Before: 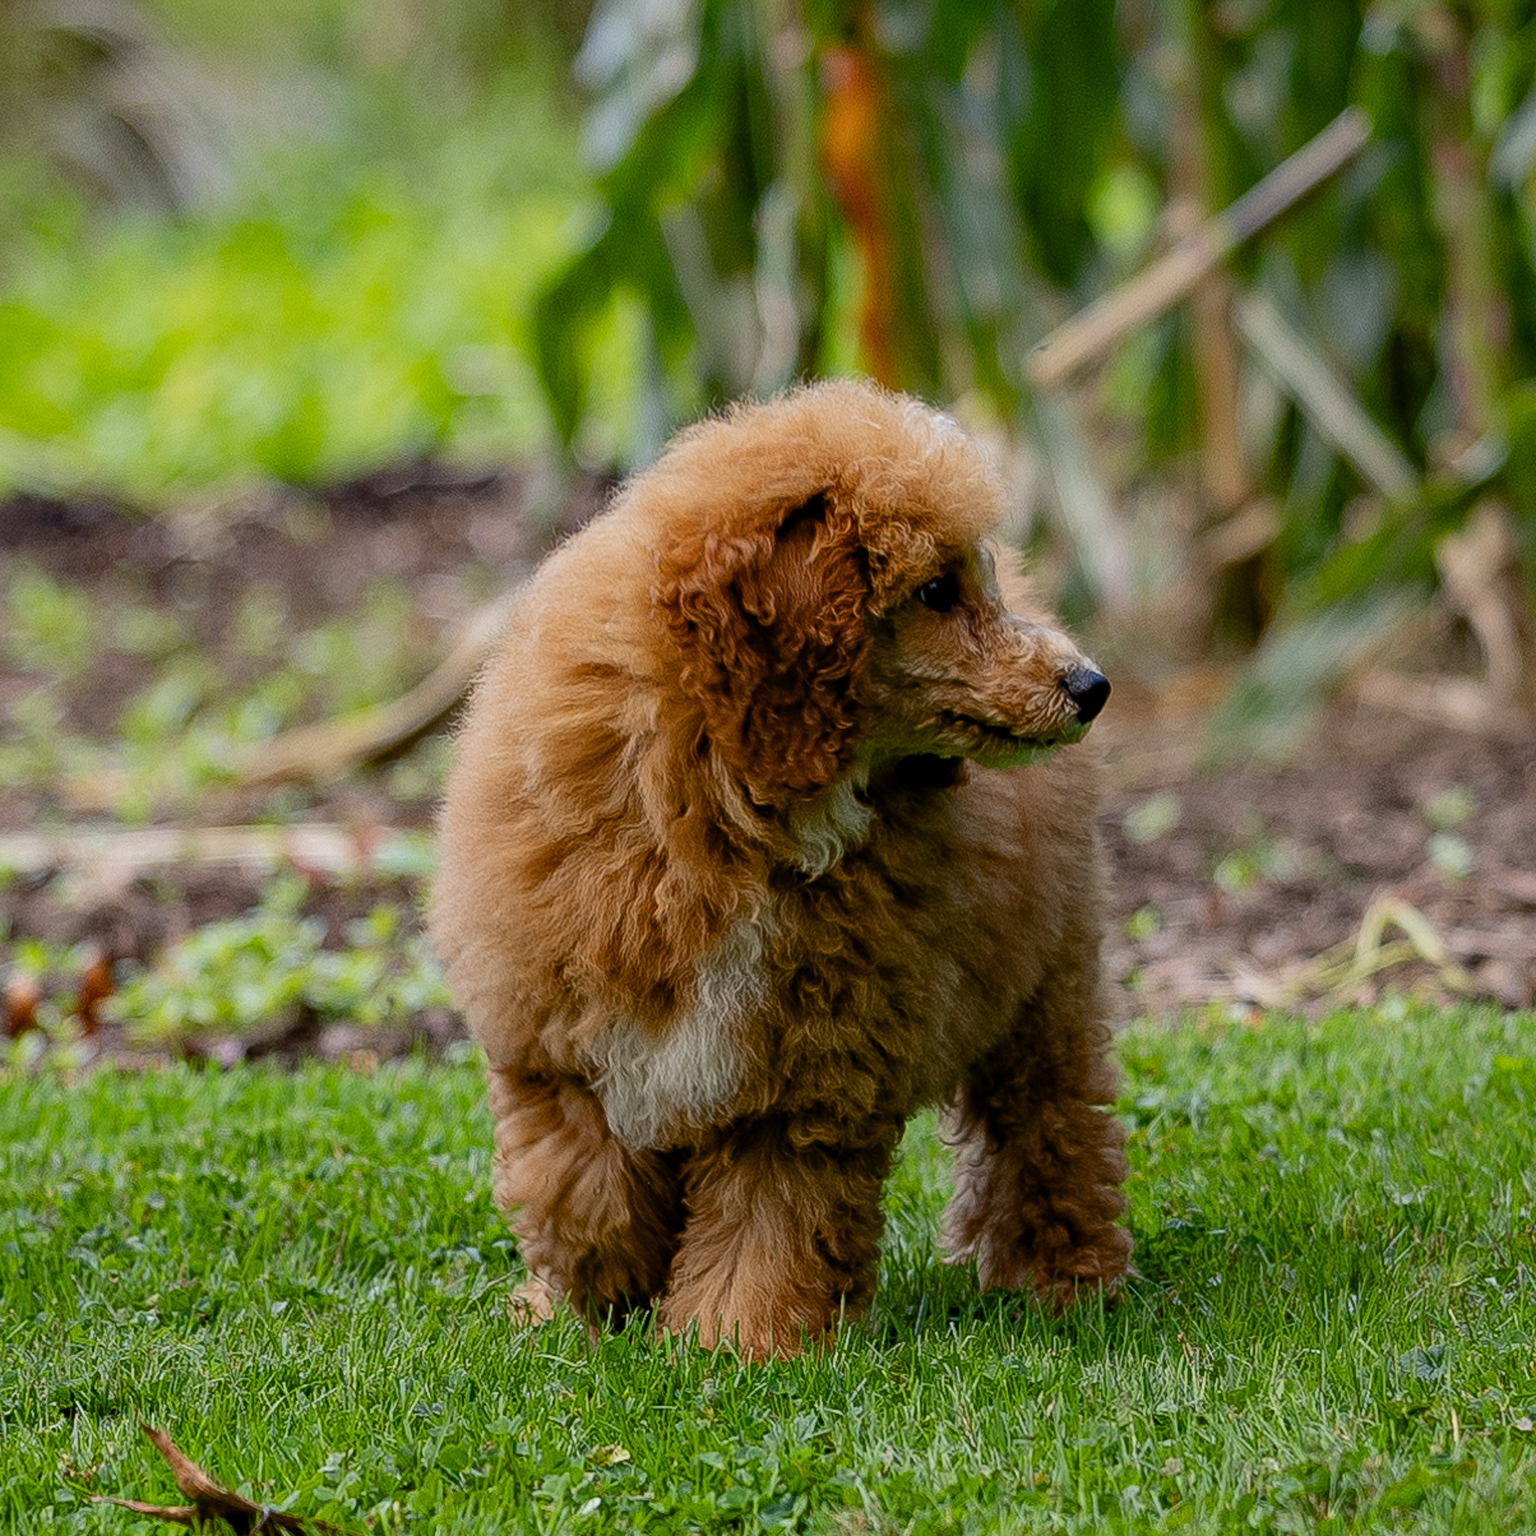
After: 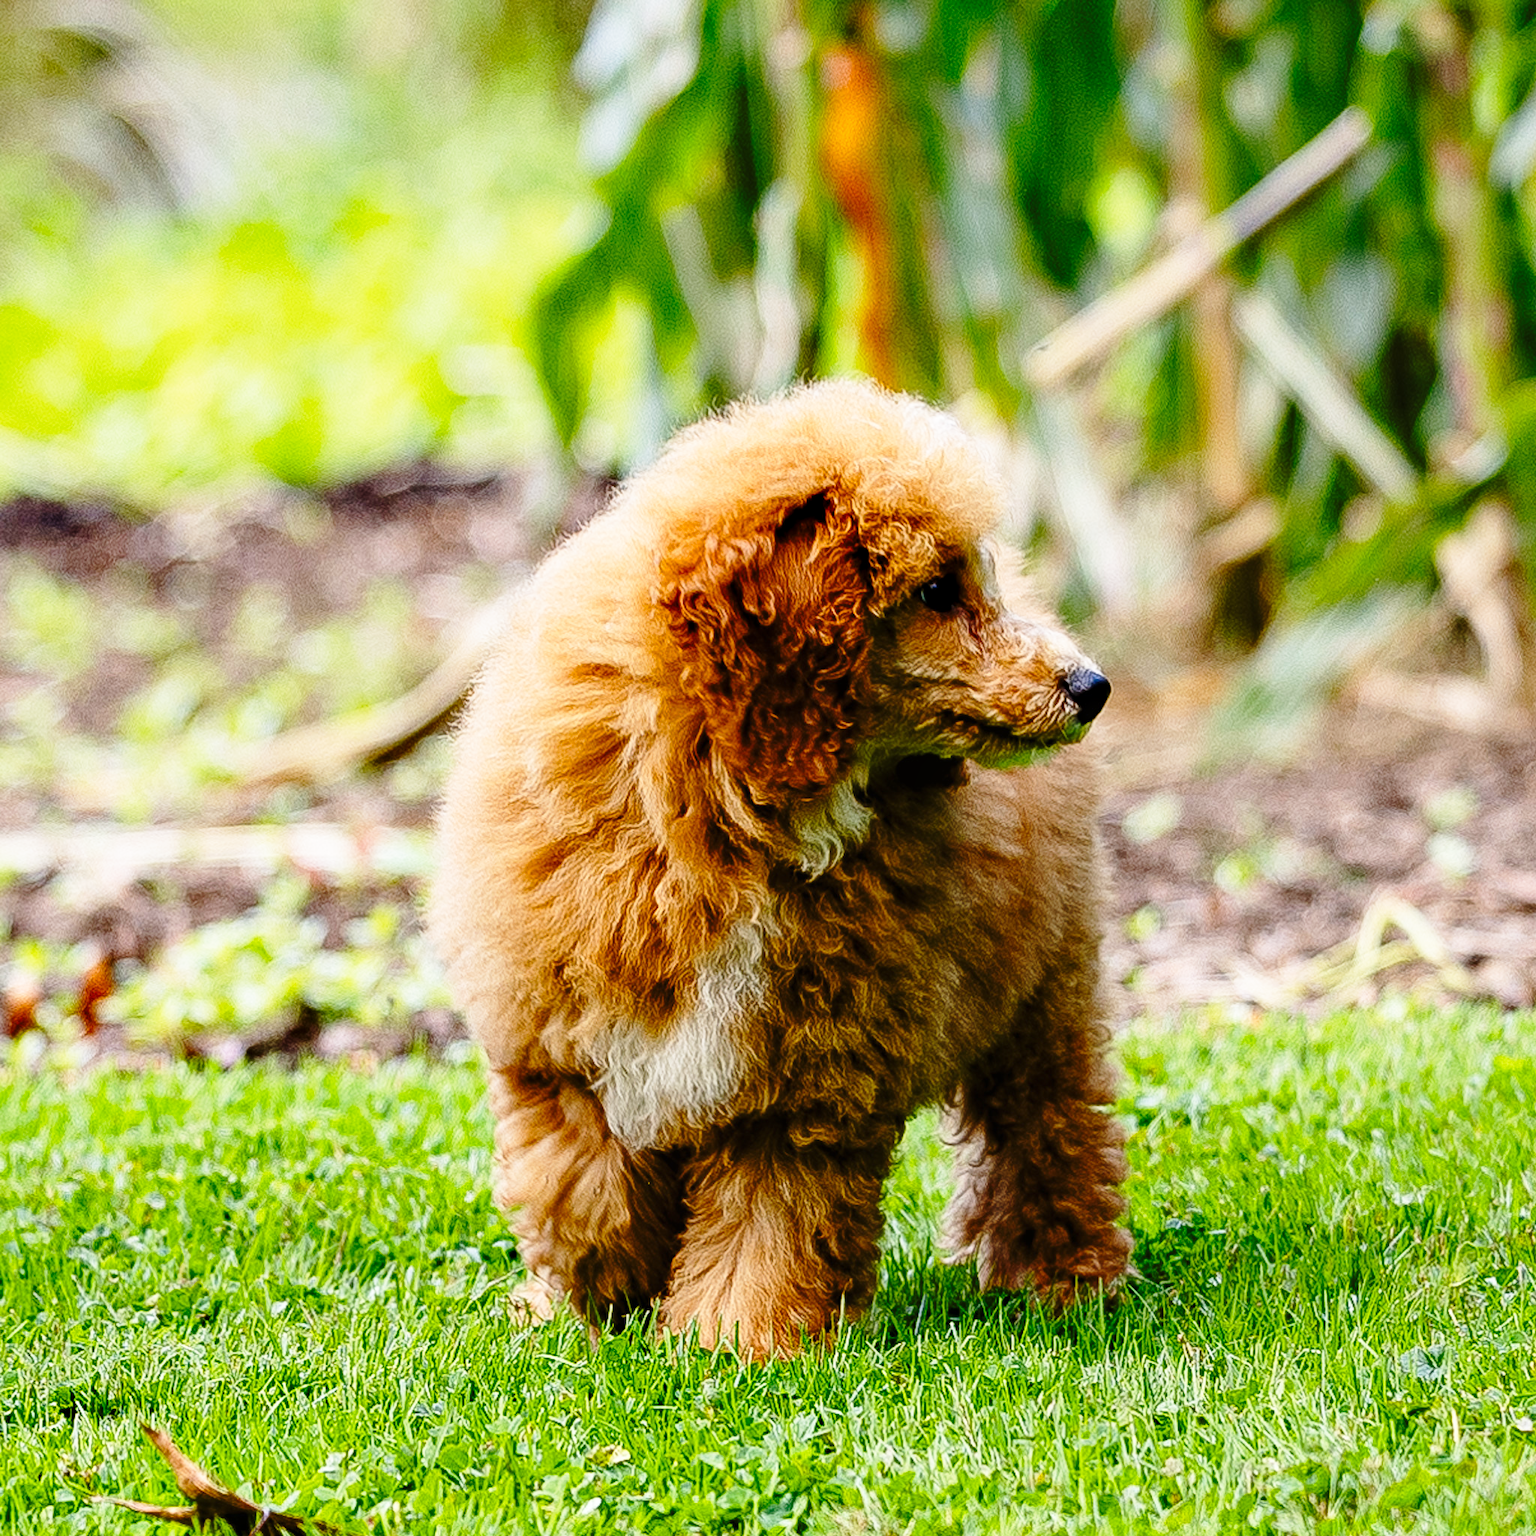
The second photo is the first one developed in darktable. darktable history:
color balance: on, module defaults
base curve: curves: ch0 [(0, 0) (0.028, 0.03) (0.105, 0.232) (0.387, 0.748) (0.754, 0.968) (1, 1)], fusion 1, exposure shift 0.576, preserve colors none
